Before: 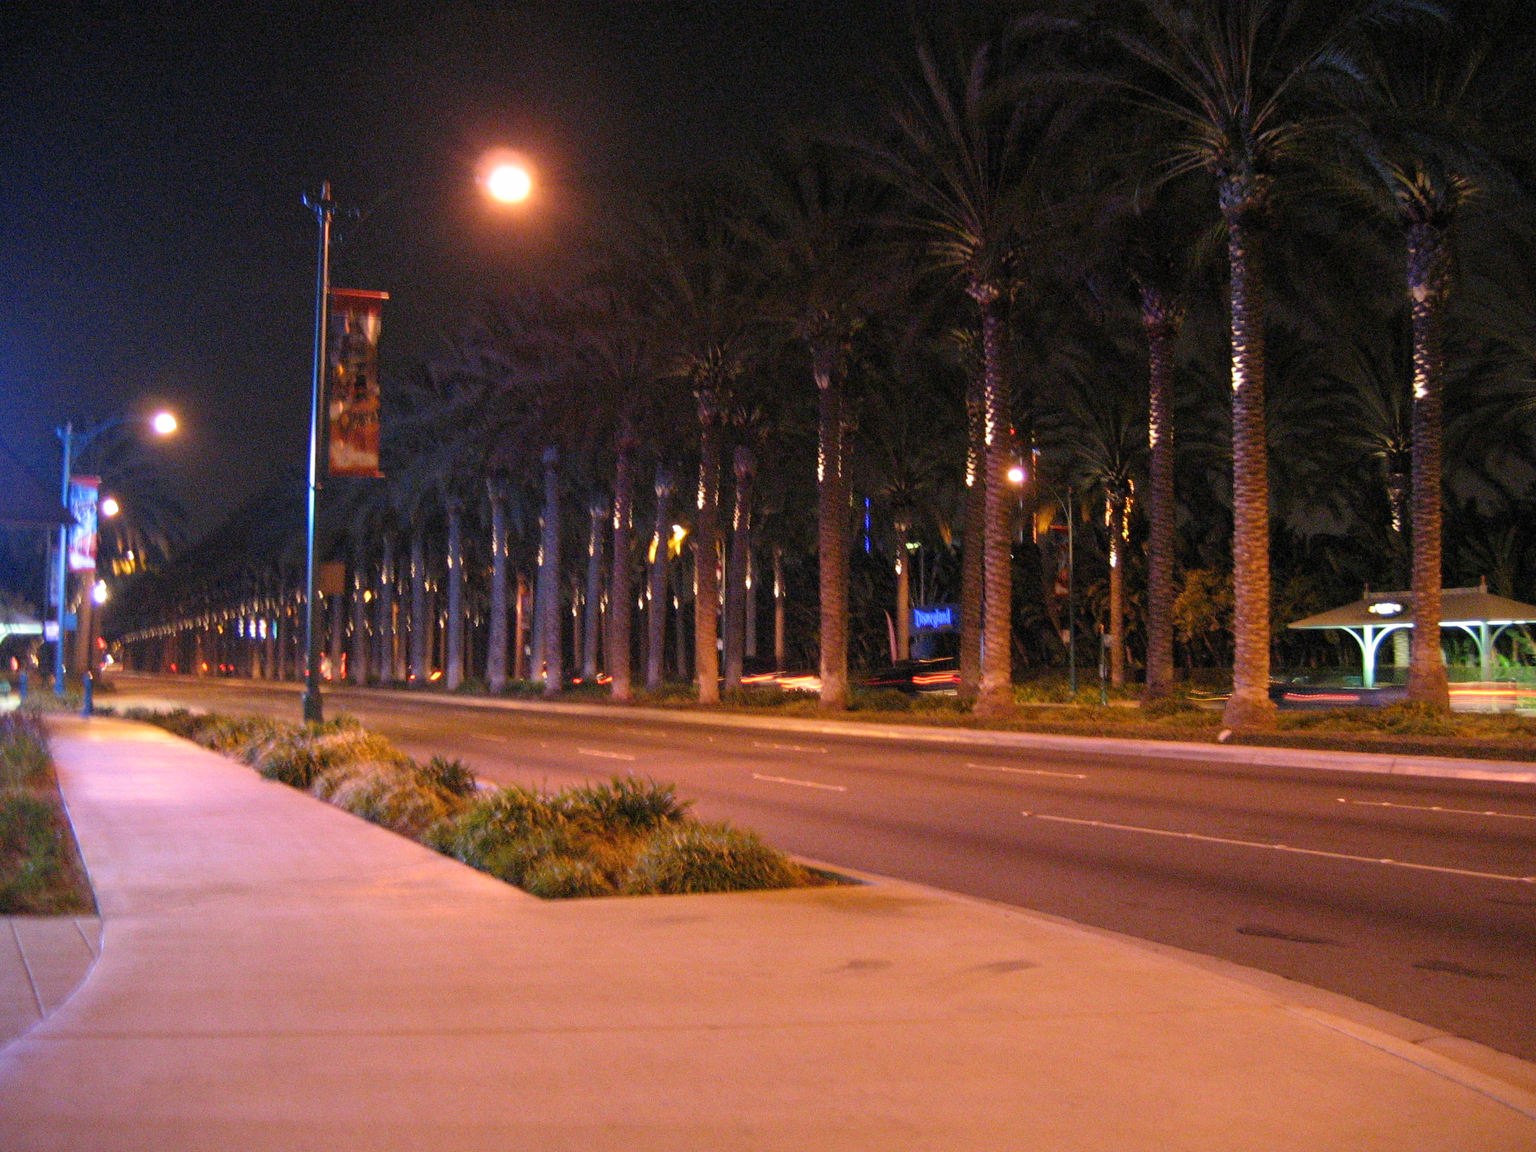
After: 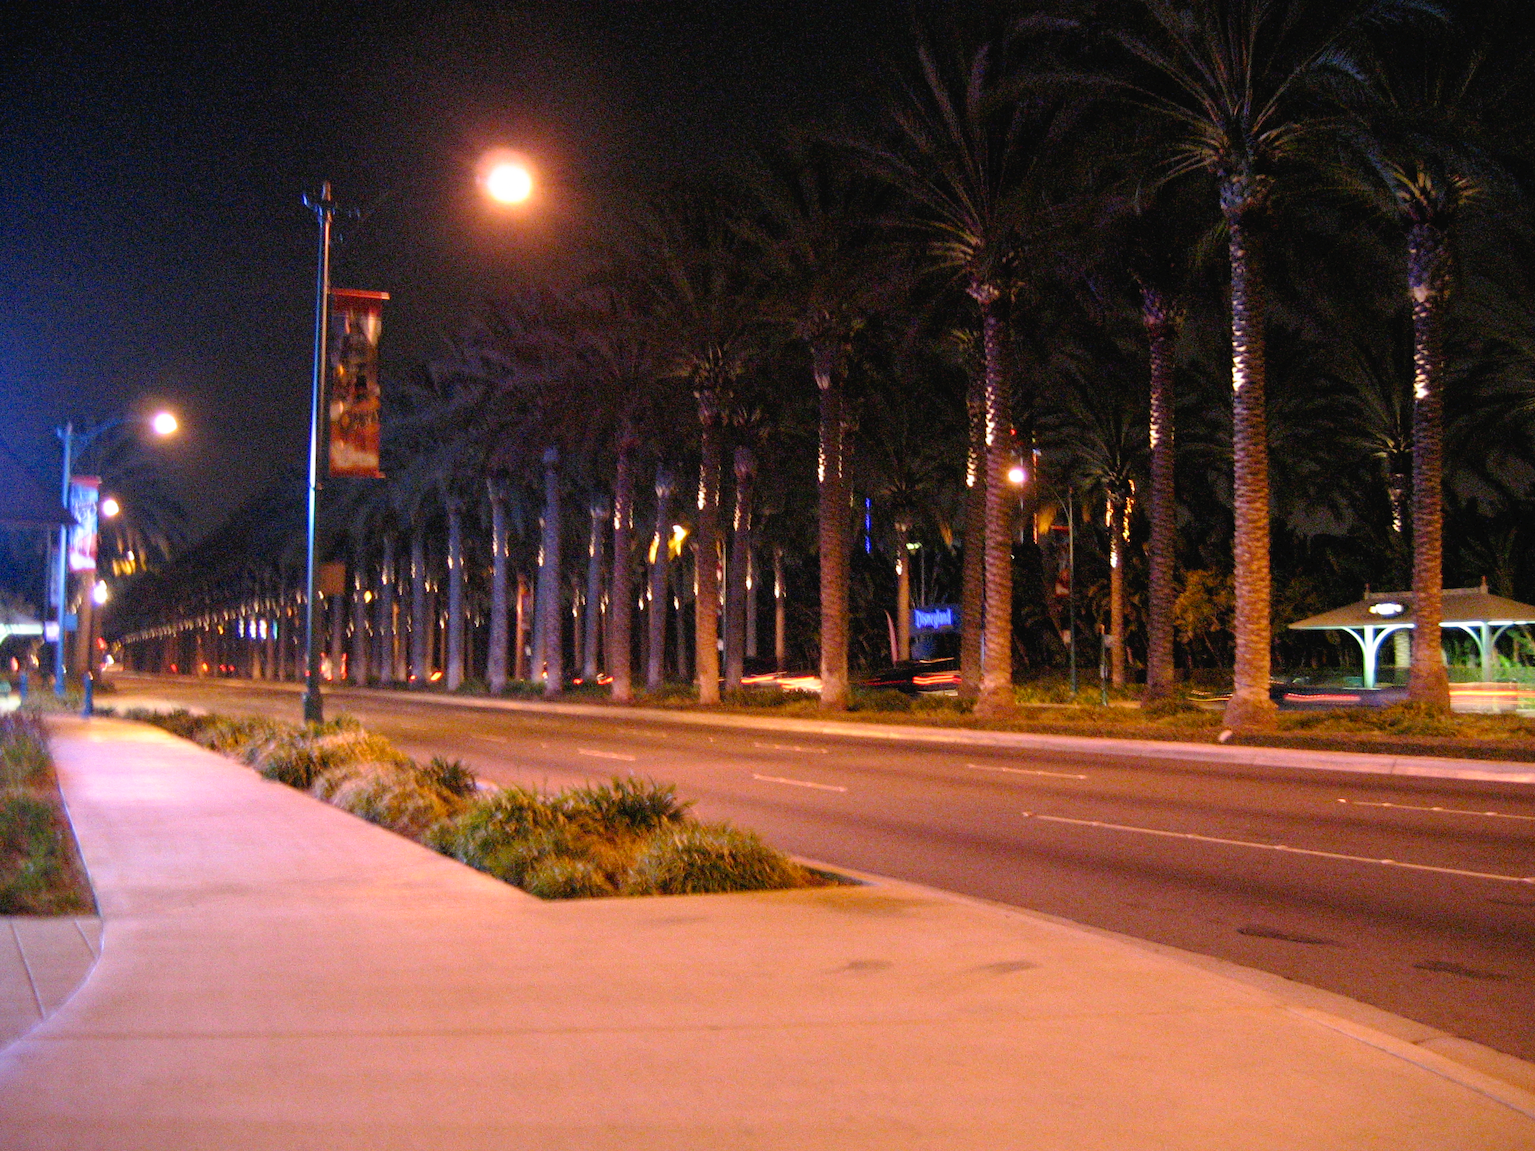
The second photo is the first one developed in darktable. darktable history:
tone curve: curves: ch0 [(0, 0) (0.003, 0.022) (0.011, 0.025) (0.025, 0.025) (0.044, 0.029) (0.069, 0.042) (0.1, 0.068) (0.136, 0.118) (0.177, 0.176) (0.224, 0.233) (0.277, 0.299) (0.335, 0.371) (0.399, 0.448) (0.468, 0.526) (0.543, 0.605) (0.623, 0.684) (0.709, 0.775) (0.801, 0.869) (0.898, 0.957) (1, 1)], preserve colors none
